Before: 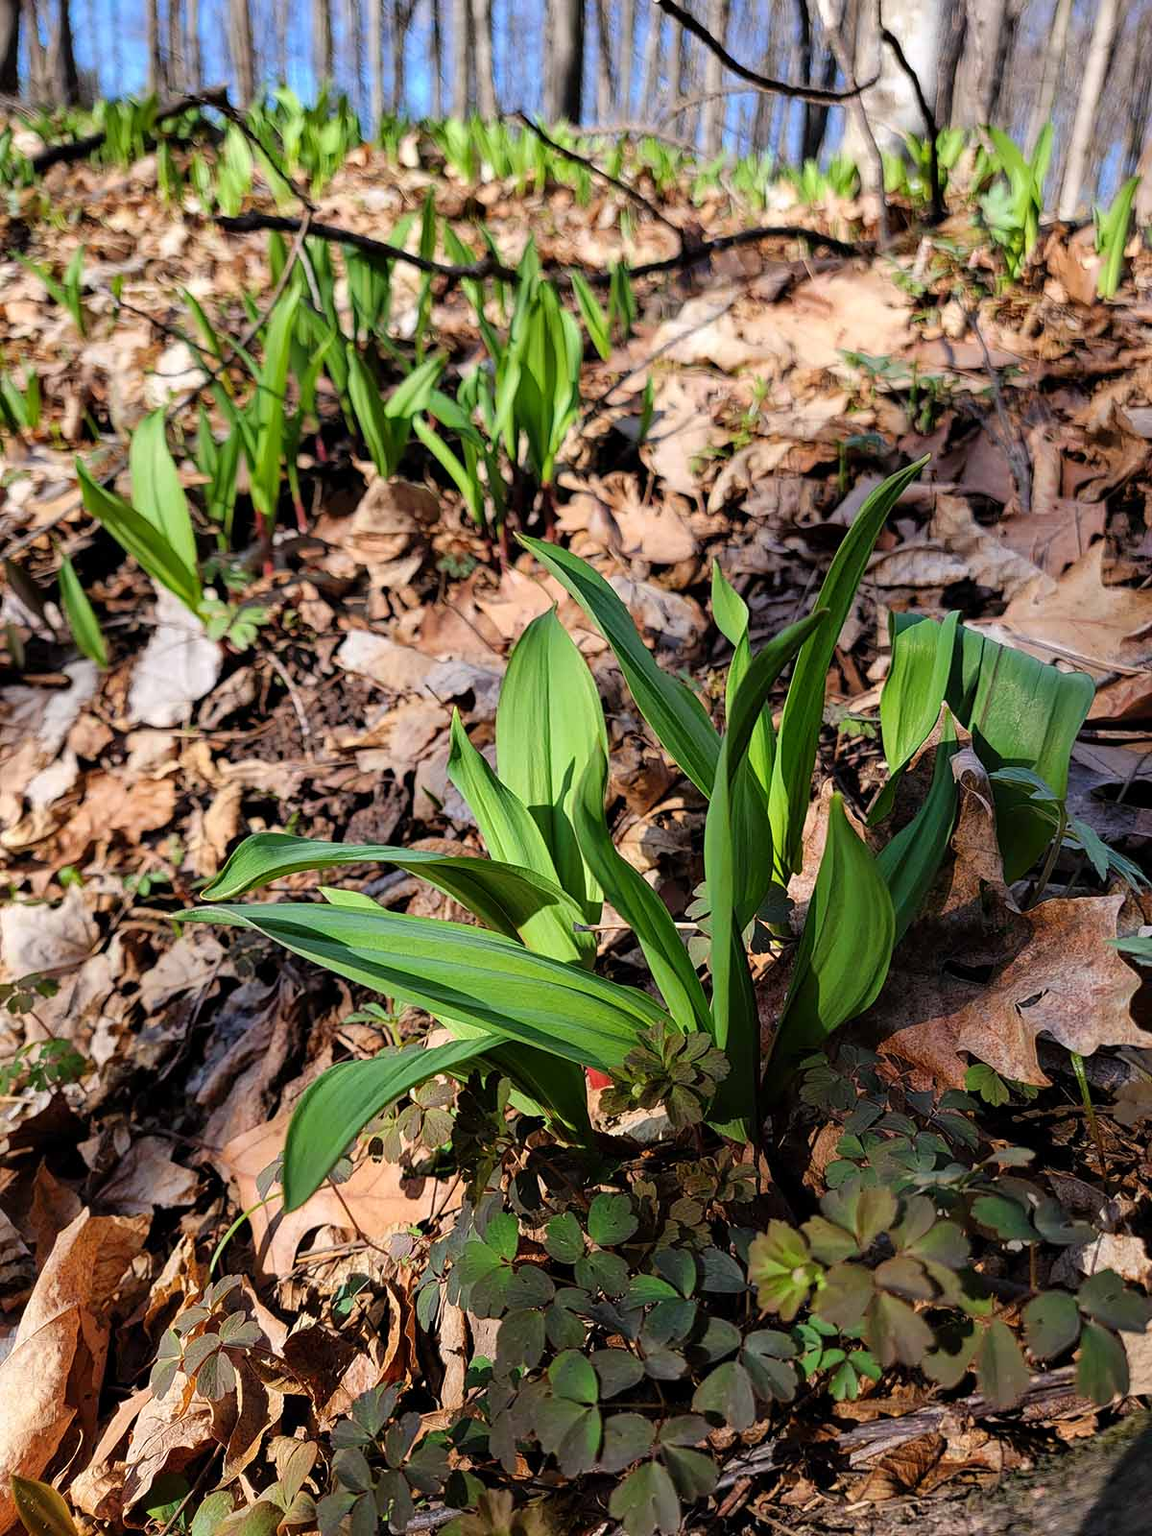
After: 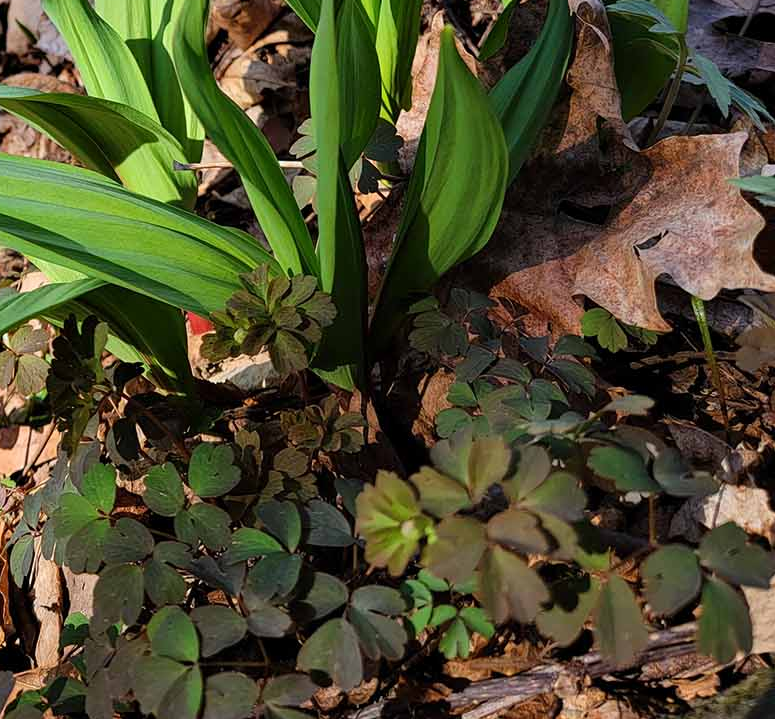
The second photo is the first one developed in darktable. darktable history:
crop and rotate: left 35.397%, top 50.039%, bottom 4.993%
